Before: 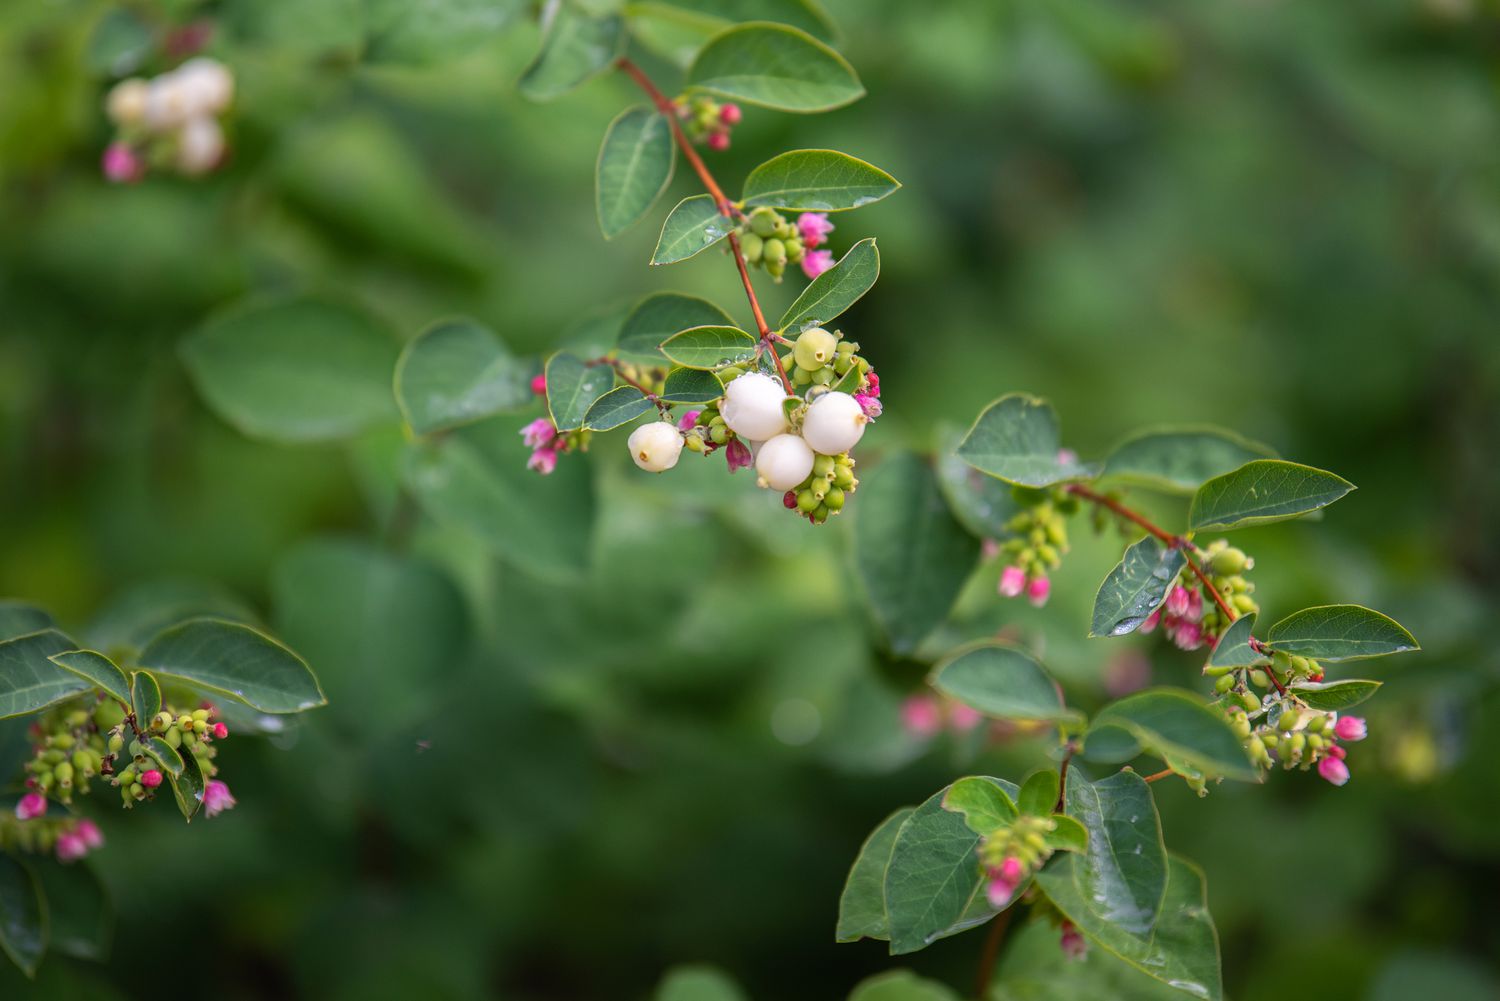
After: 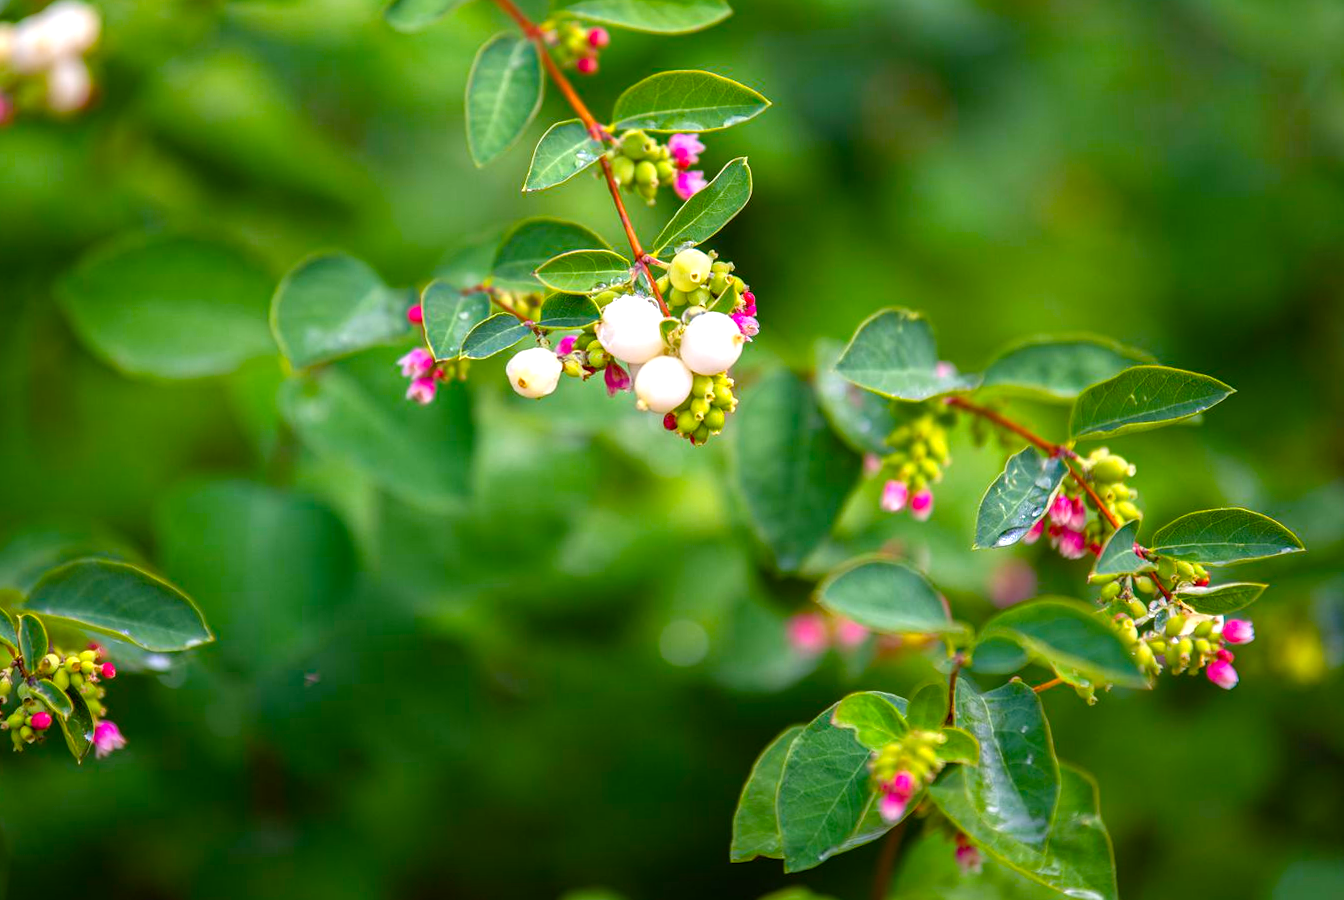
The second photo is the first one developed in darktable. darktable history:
crop and rotate: angle 1.87°, left 6.008%, top 5.694%
color balance rgb: linear chroma grading › global chroma 13.293%, perceptual saturation grading › global saturation 20%, perceptual saturation grading › highlights -25.098%, perceptual saturation grading › shadows 49.847%, perceptual brilliance grading › global brilliance 19.465%
